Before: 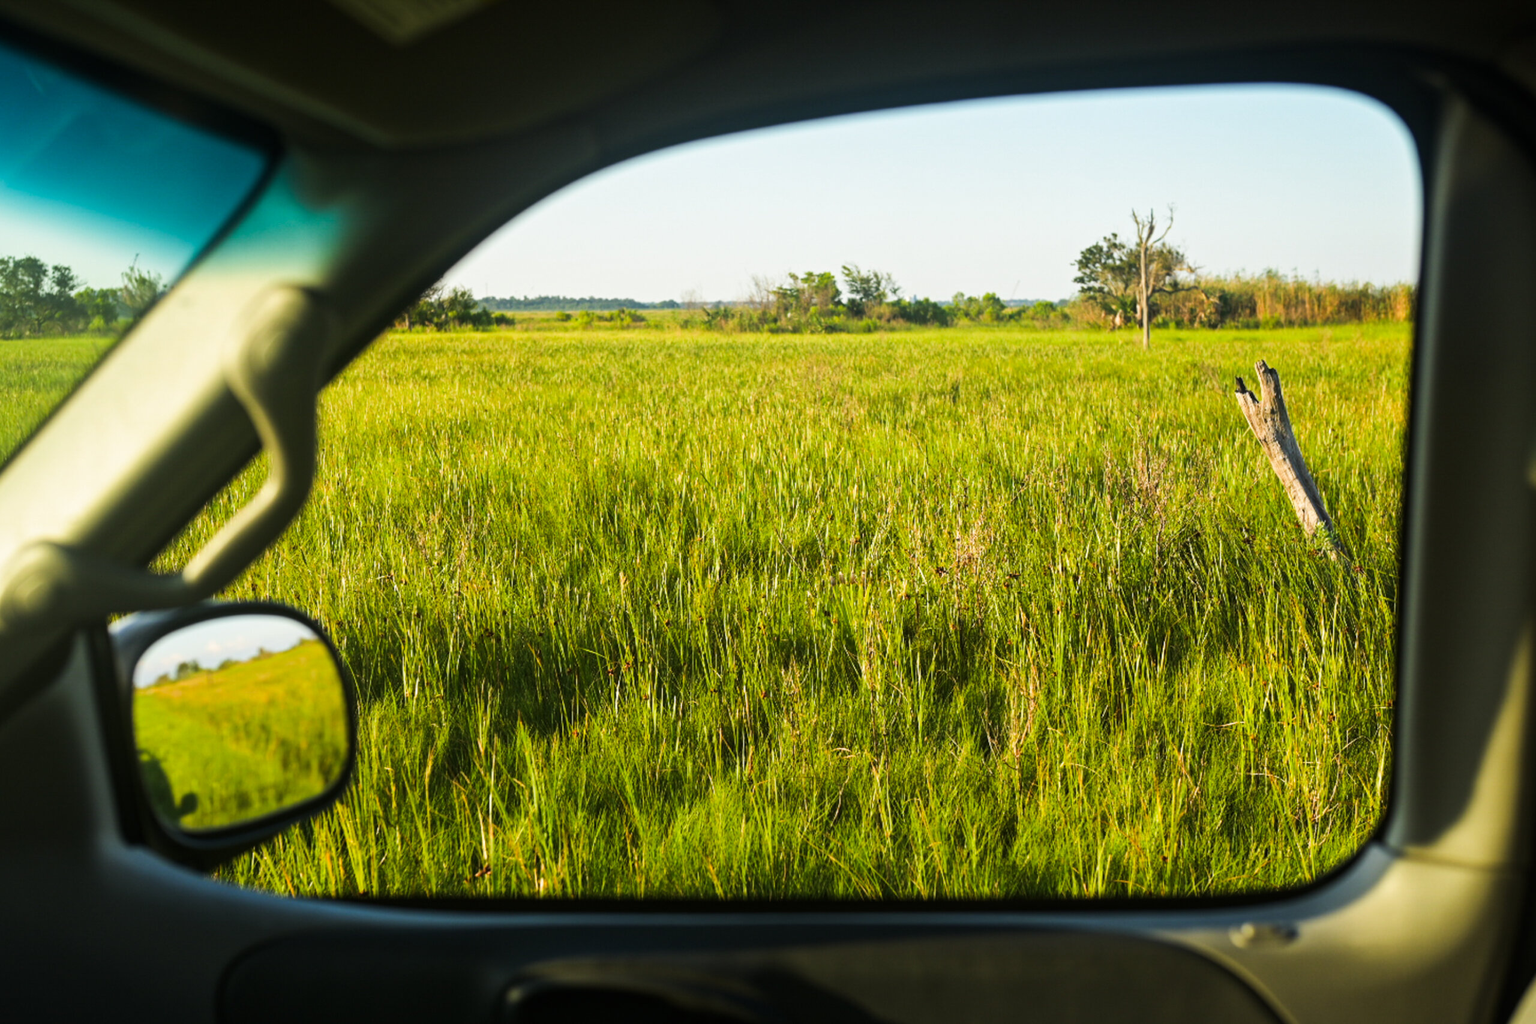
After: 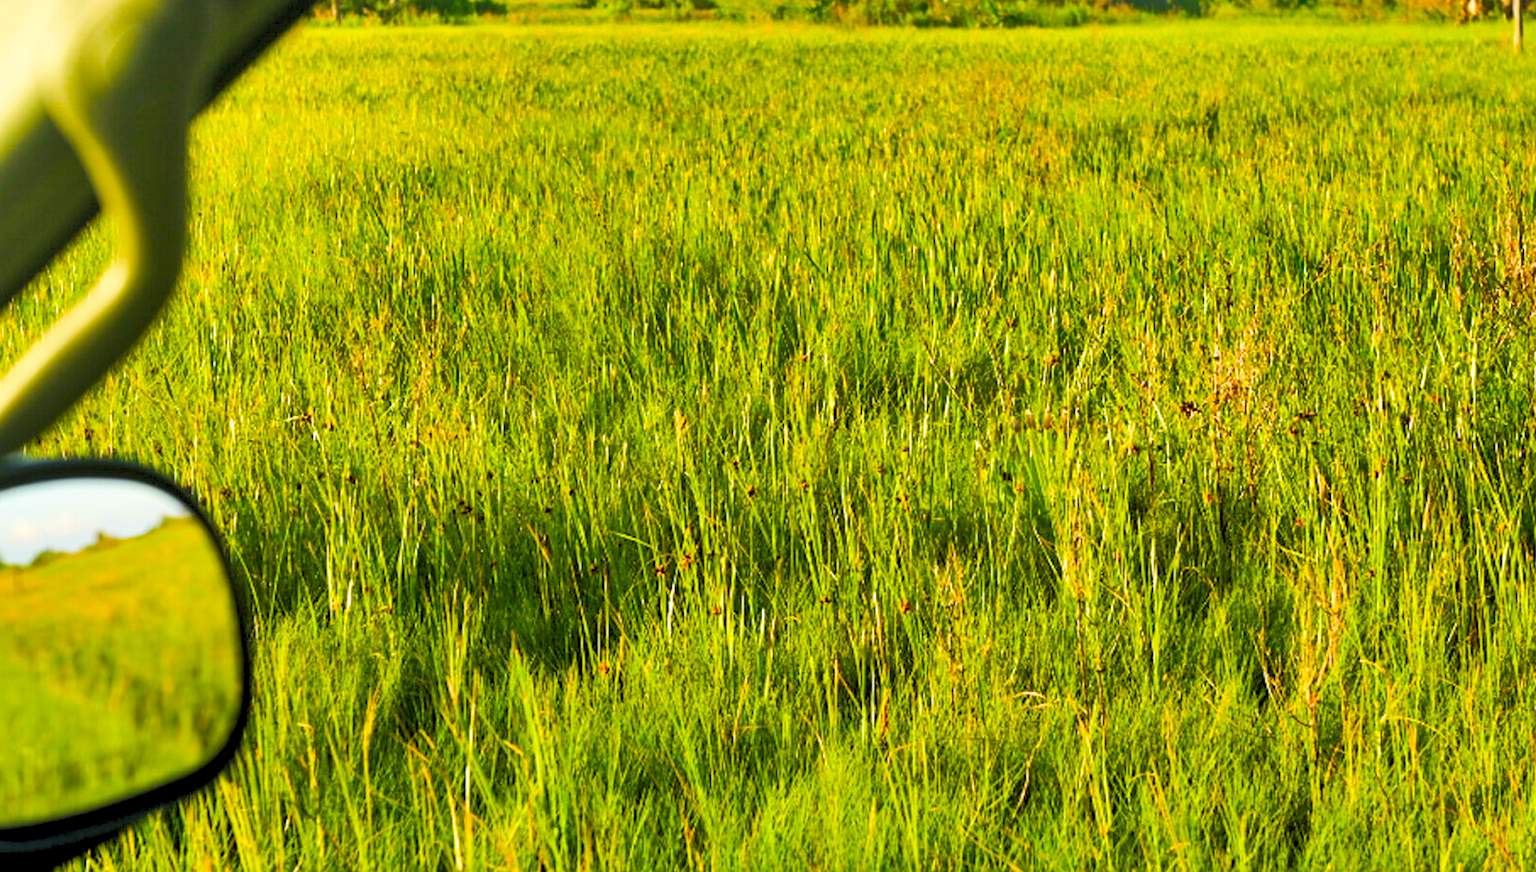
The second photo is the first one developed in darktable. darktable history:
levels: white 90.68%, levels [0.072, 0.414, 0.976]
crop: left 12.93%, top 30.899%, right 24.645%, bottom 15.854%
shadows and highlights: white point adjustment 0.147, highlights -69.38, soften with gaussian
color balance rgb: power › luminance 3.447%, power › hue 232.59°, perceptual saturation grading › global saturation 31.32%, global vibrance 9.332%
sharpen: amount 0.214
